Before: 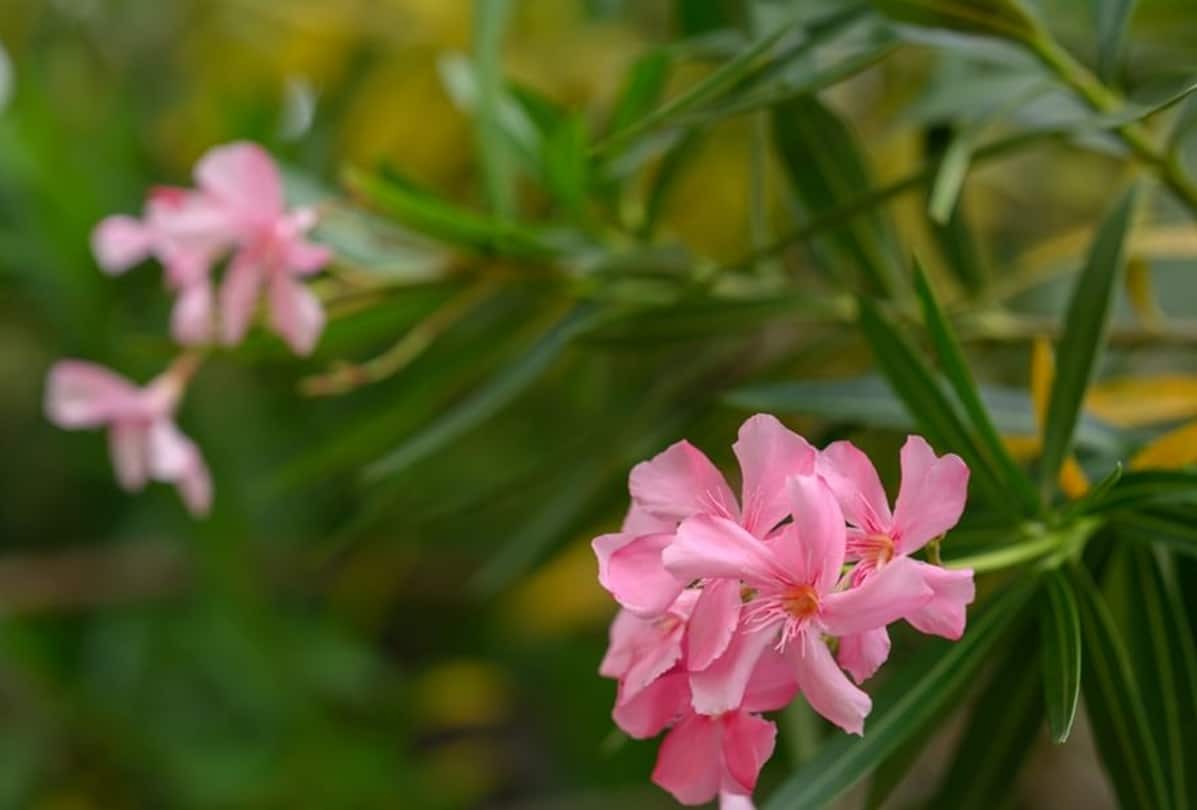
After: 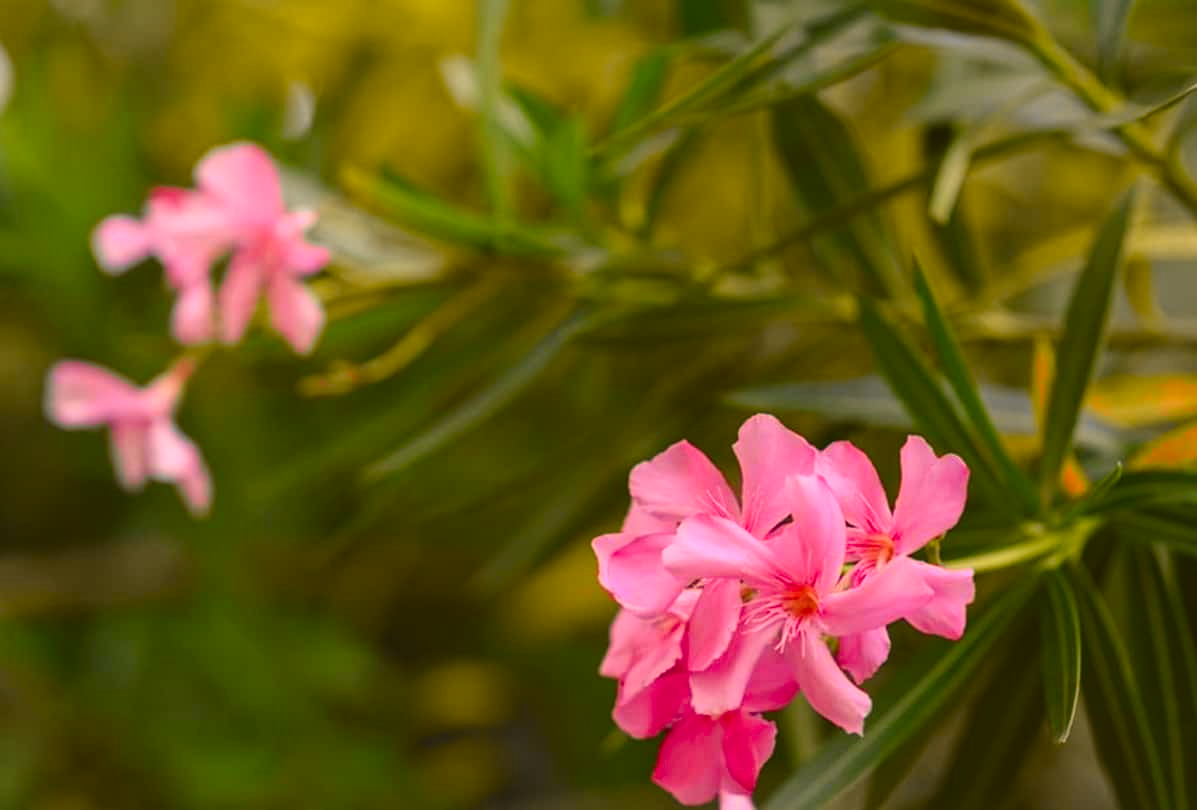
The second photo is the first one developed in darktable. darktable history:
tone curve: curves: ch0 [(0, 0.036) (0.119, 0.115) (0.466, 0.498) (0.715, 0.767) (0.817, 0.865) (1, 0.998)]; ch1 [(0, 0) (0.377, 0.424) (0.442, 0.491) (0.487, 0.502) (0.514, 0.512) (0.536, 0.577) (0.66, 0.724) (1, 1)]; ch2 [(0, 0) (0.38, 0.405) (0.463, 0.443) (0.492, 0.486) (0.526, 0.541) (0.578, 0.598) (1, 1)], color space Lab, independent channels, preserve colors none
color balance rgb: shadows lift › chroma 2%, shadows lift › hue 219.6°, power › hue 313.2°, highlights gain › chroma 3%, highlights gain › hue 75.6°, global offset › luminance 0.5%, perceptual saturation grading › global saturation 15.33%, perceptual saturation grading › highlights -19.33%, perceptual saturation grading › shadows 20%, global vibrance 20%
